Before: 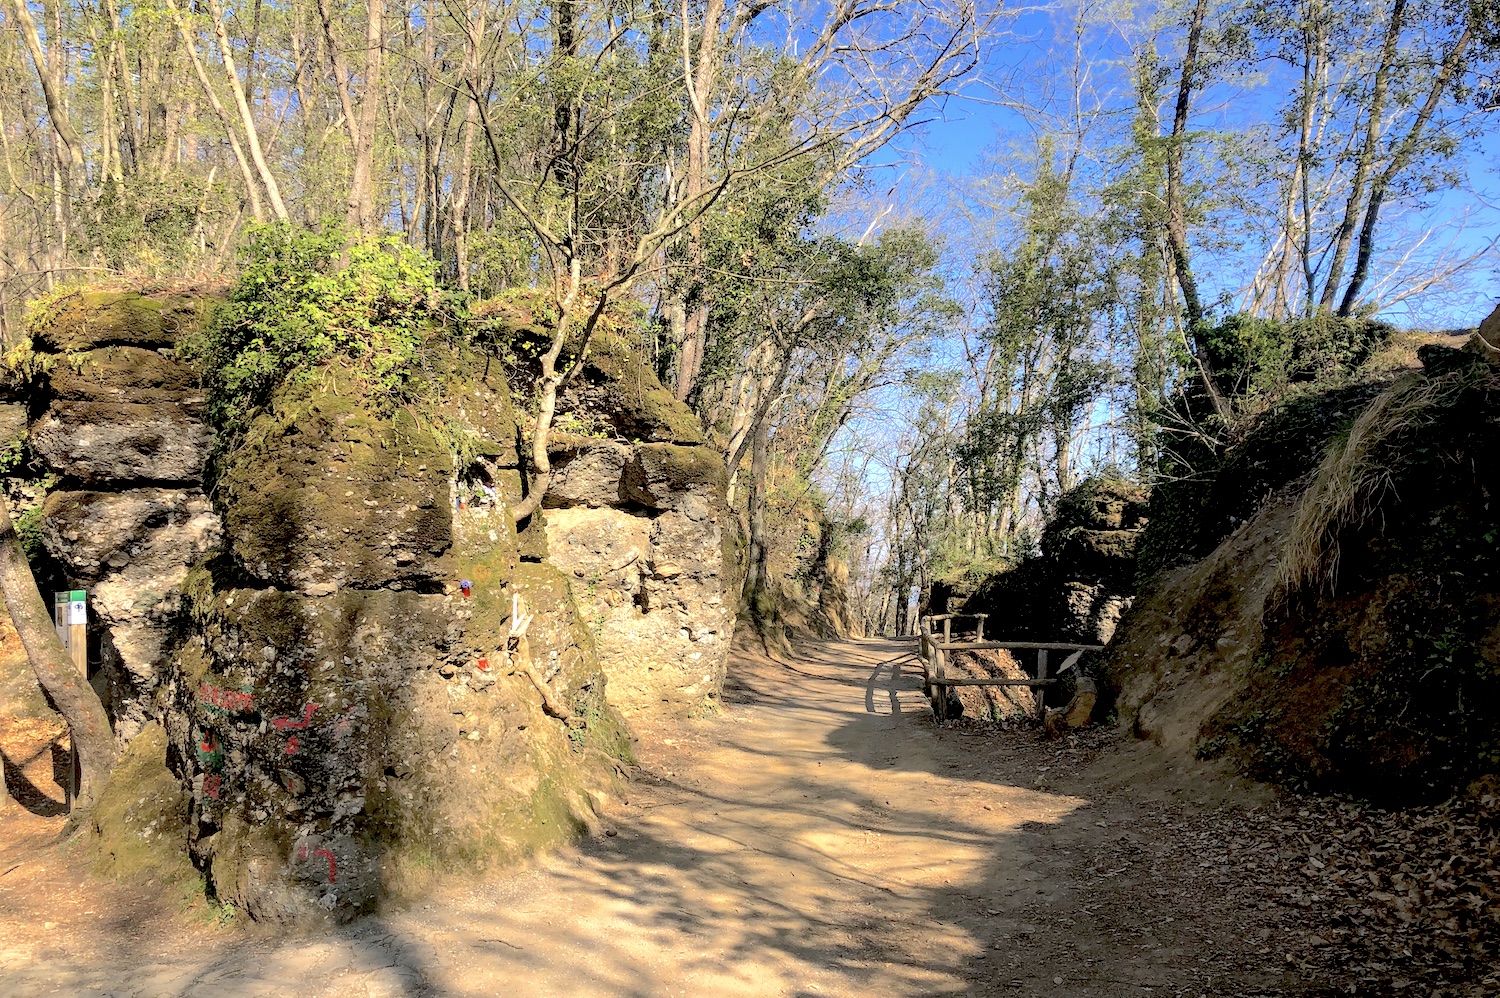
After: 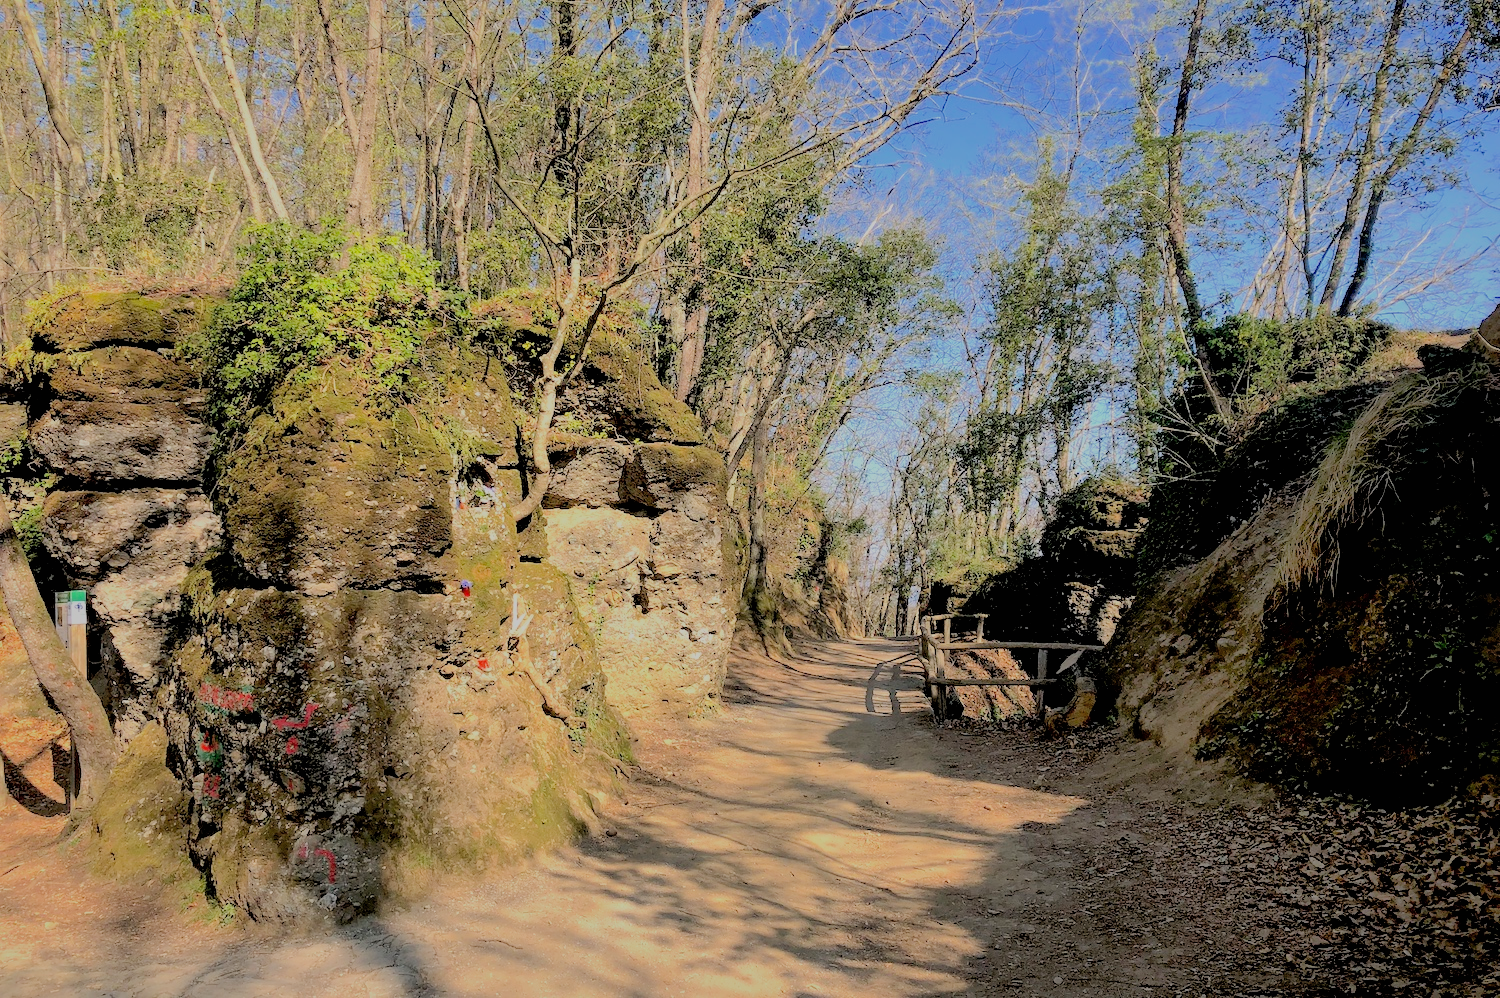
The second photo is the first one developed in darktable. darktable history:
filmic rgb: black relative exposure -7.08 EV, white relative exposure 5.36 EV, threshold 2.95 EV, hardness 3.02, enable highlight reconstruction true
shadows and highlights: on, module defaults
